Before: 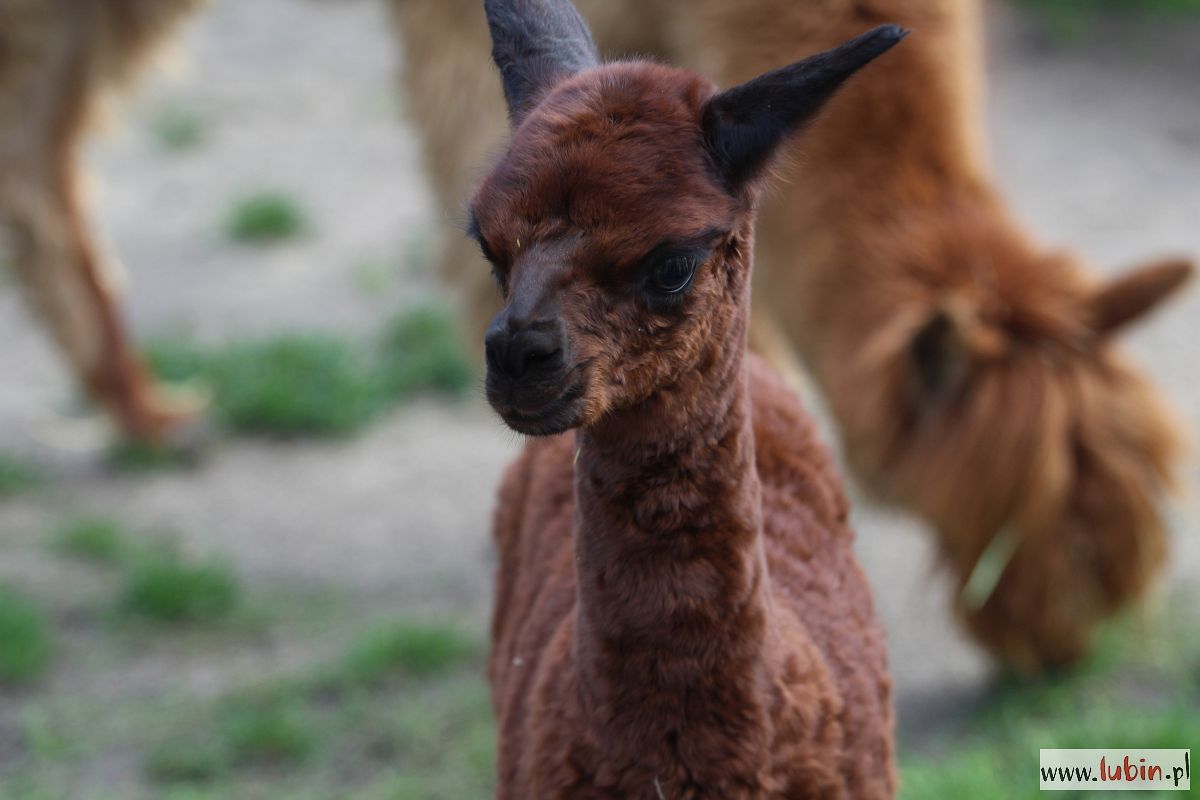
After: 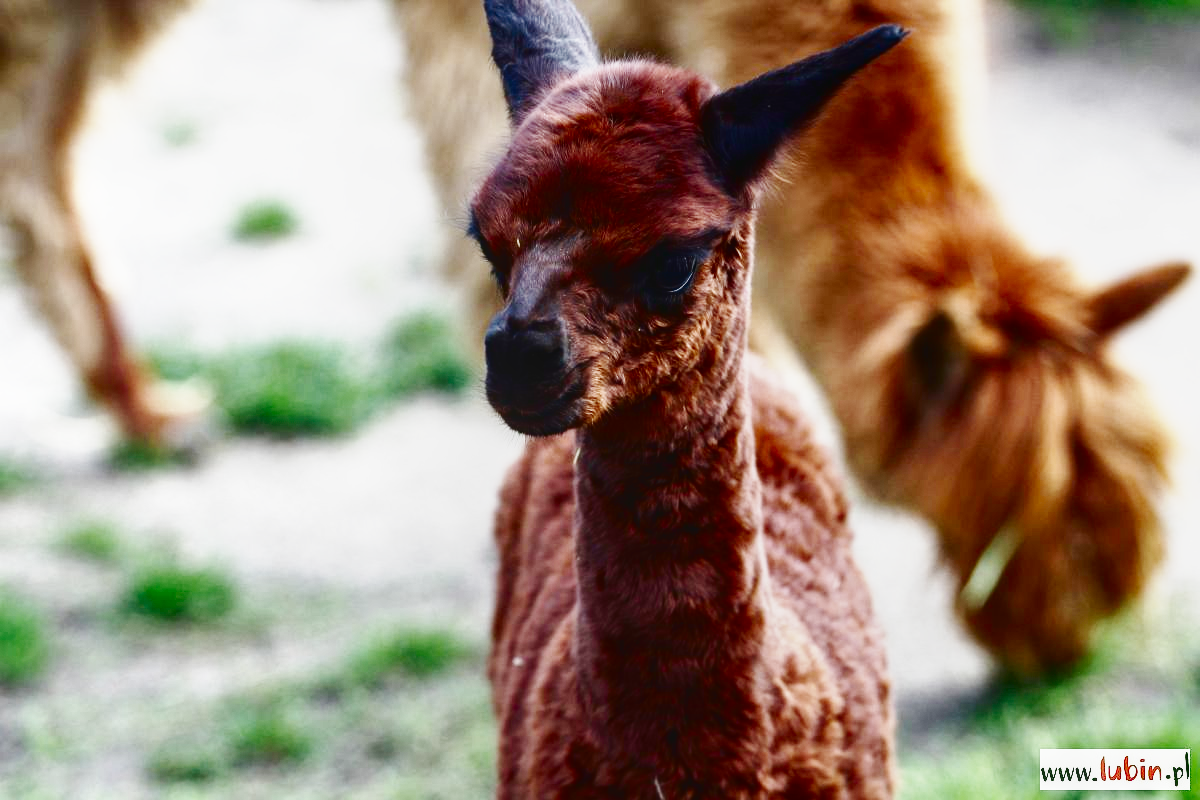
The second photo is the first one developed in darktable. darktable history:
contrast brightness saturation: brightness -0.534
exposure: black level correction 0, exposure 0.695 EV, compensate highlight preservation false
local contrast: detail 109%
base curve: curves: ch0 [(0, 0) (0.007, 0.004) (0.027, 0.03) (0.046, 0.07) (0.207, 0.54) (0.442, 0.872) (0.673, 0.972) (1, 1)], preserve colors none
